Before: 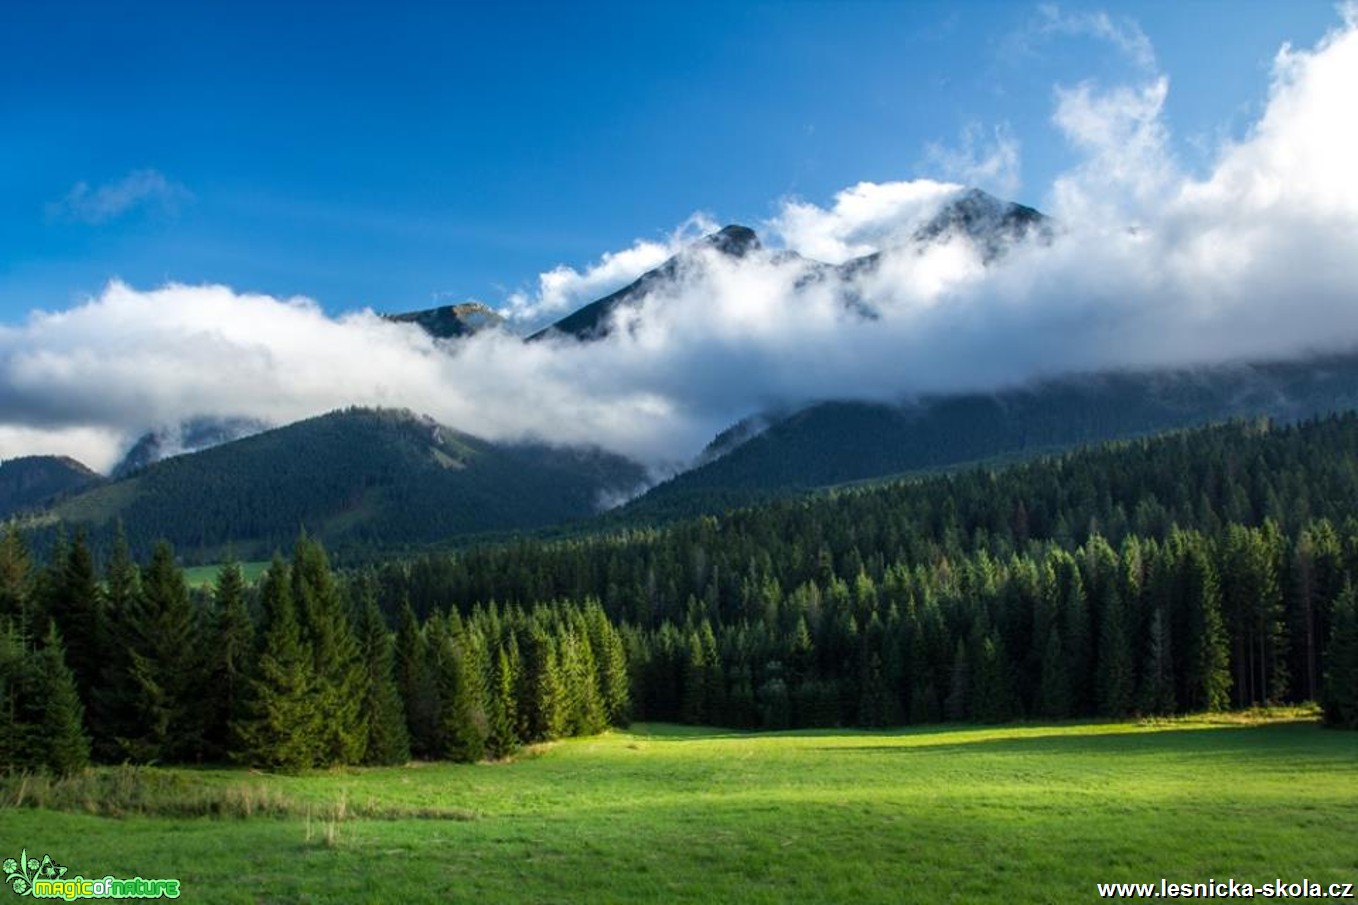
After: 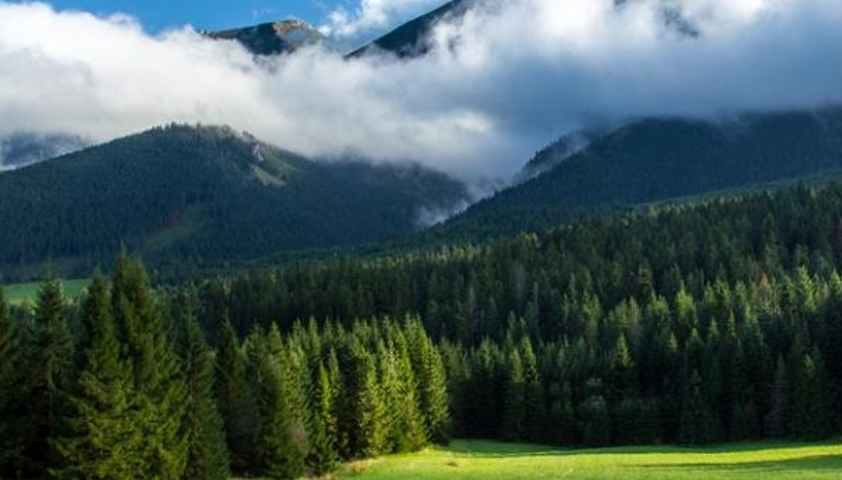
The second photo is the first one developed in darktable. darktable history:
crop: left 13.312%, top 31.28%, right 24.627%, bottom 15.582%
white balance: emerald 1
